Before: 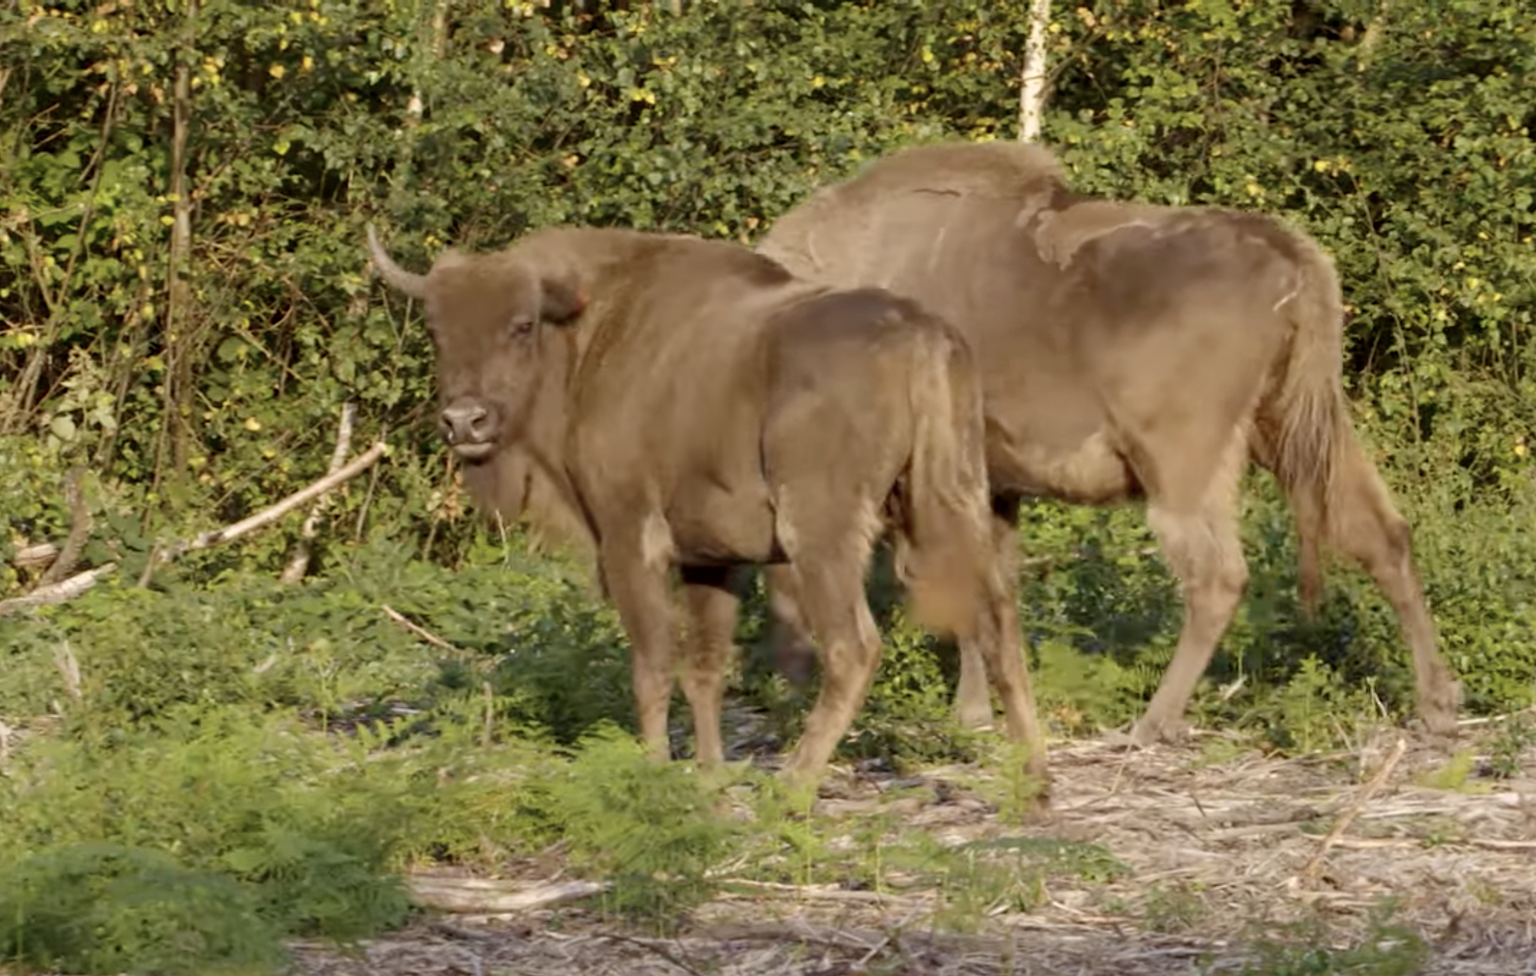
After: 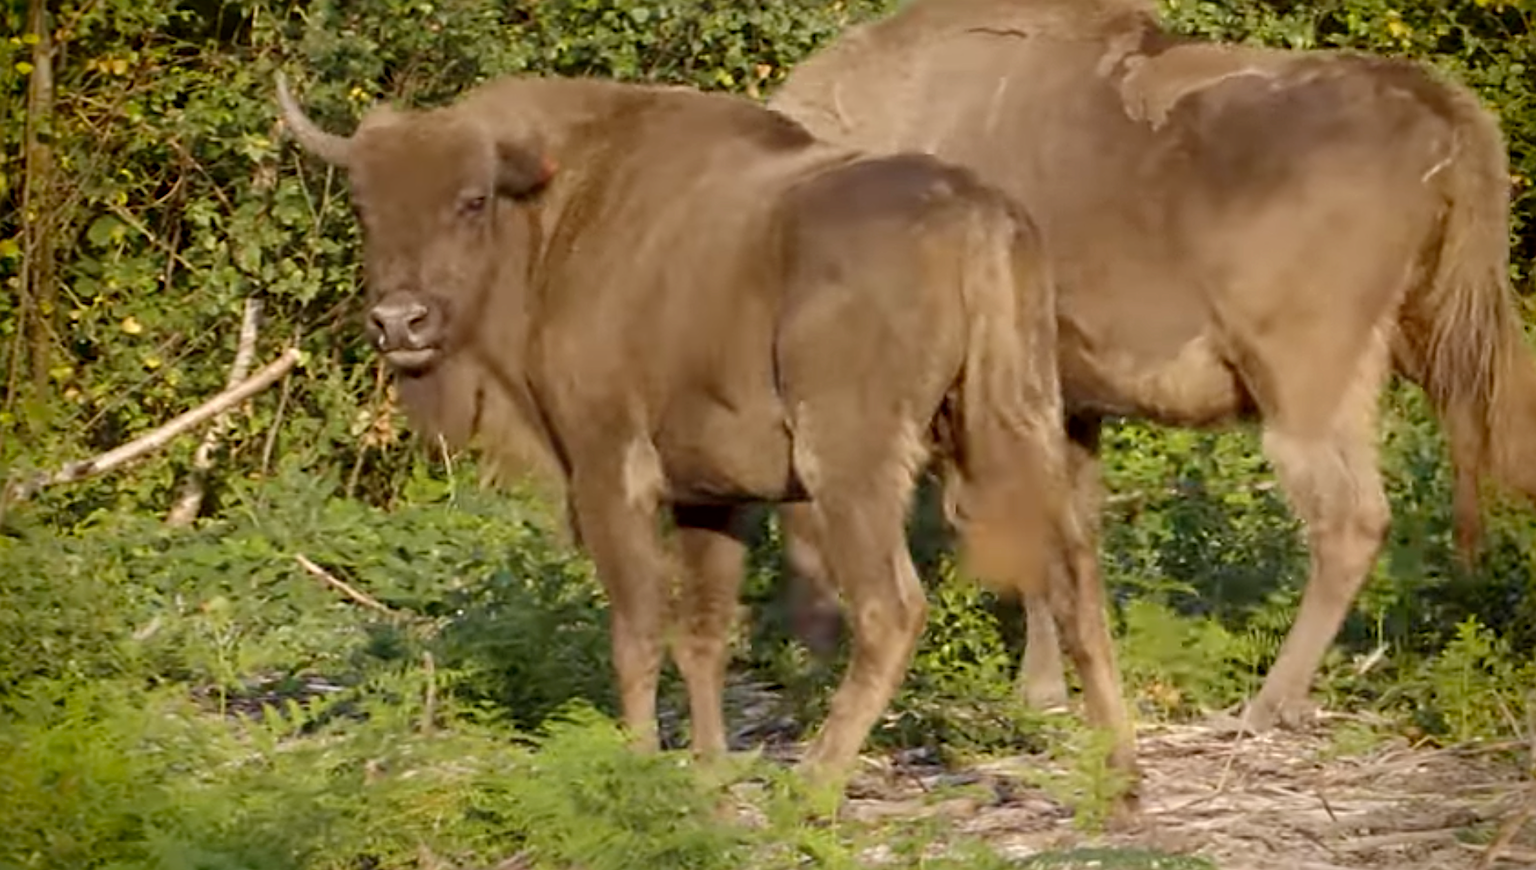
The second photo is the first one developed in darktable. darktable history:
crop: left 9.7%, top 17.089%, right 11.186%, bottom 12.297%
sharpen: radius 2.546, amount 0.65
exposure: exposure 0.014 EV, compensate highlight preservation false
vignetting: fall-off radius 60.87%, brightness -0.999, saturation 0.499
